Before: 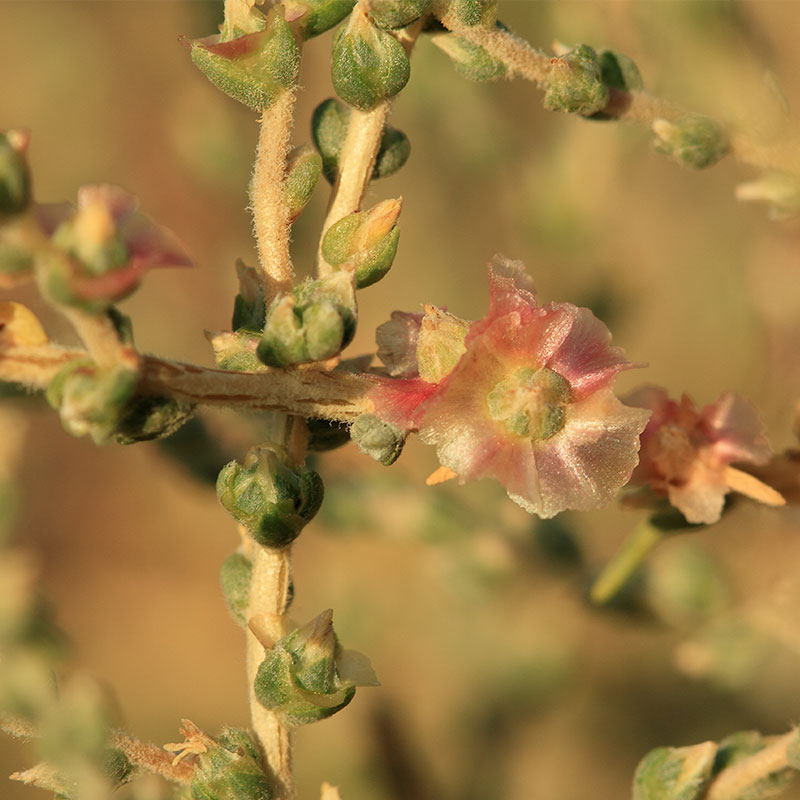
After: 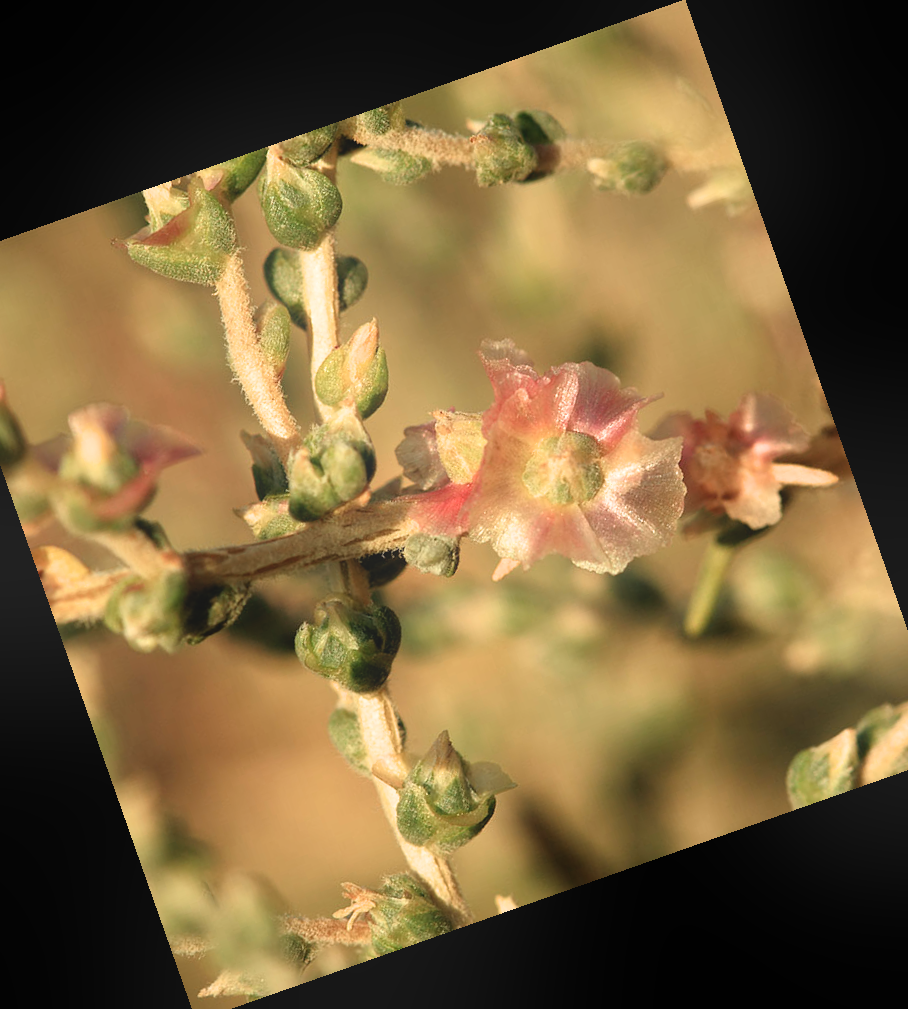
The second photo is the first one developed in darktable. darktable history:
filmic rgb: black relative exposure -9.08 EV, white relative exposure 2.3 EV, hardness 7.49
crop and rotate: angle 19.43°, left 6.812%, right 4.125%, bottom 1.087%
bloom: on, module defaults
